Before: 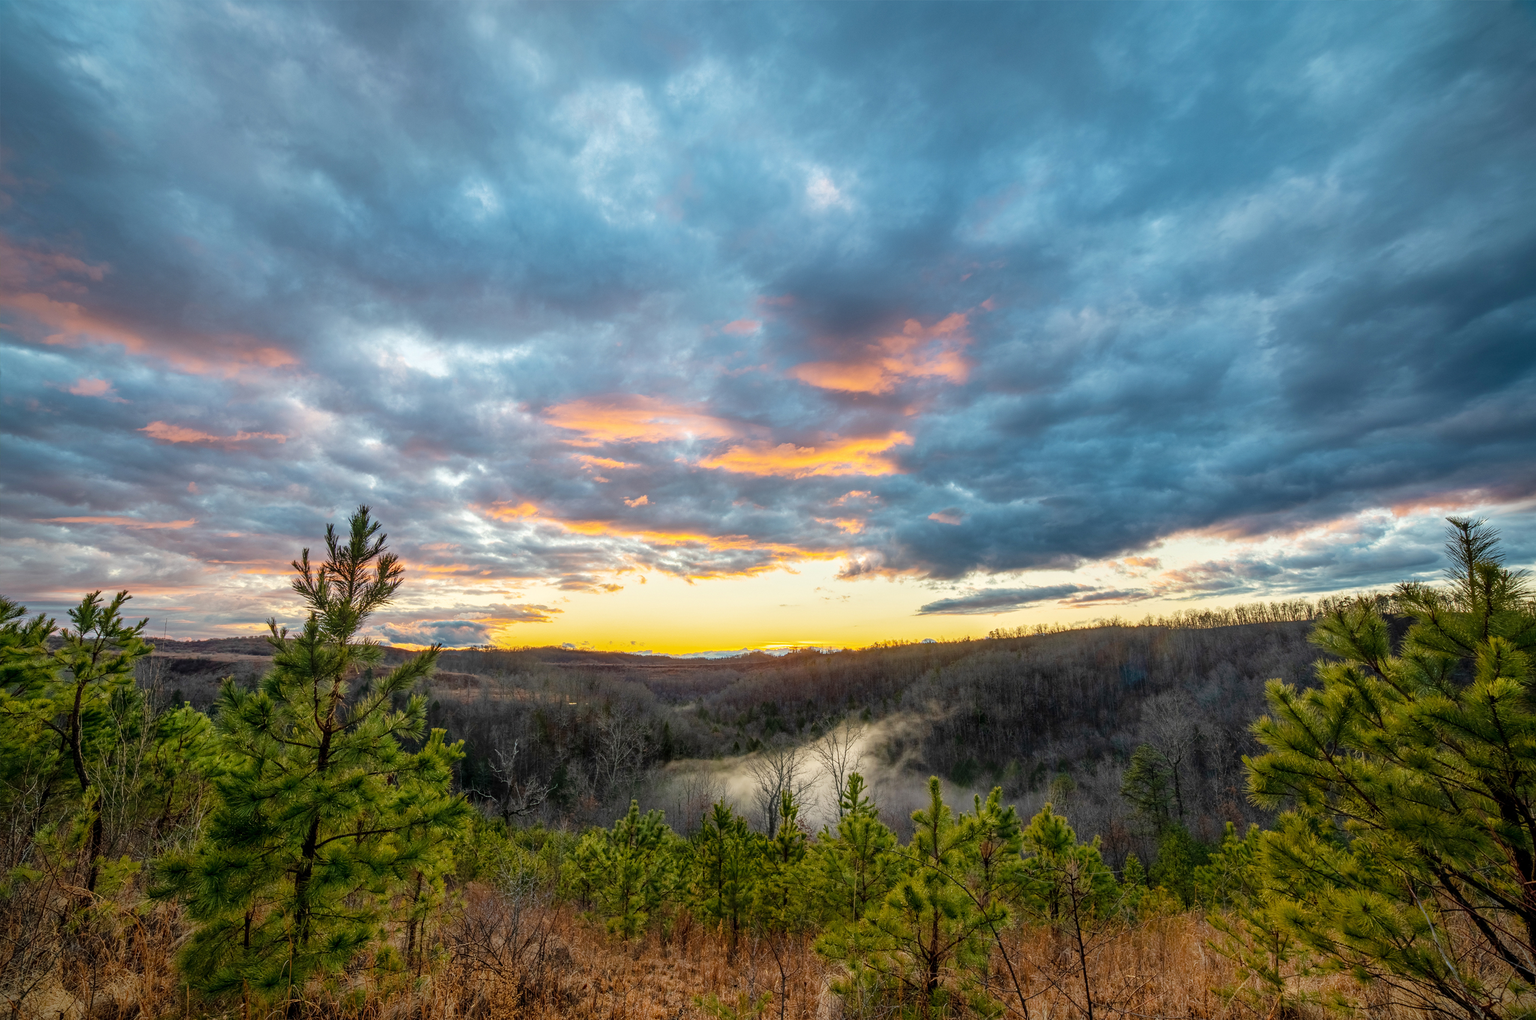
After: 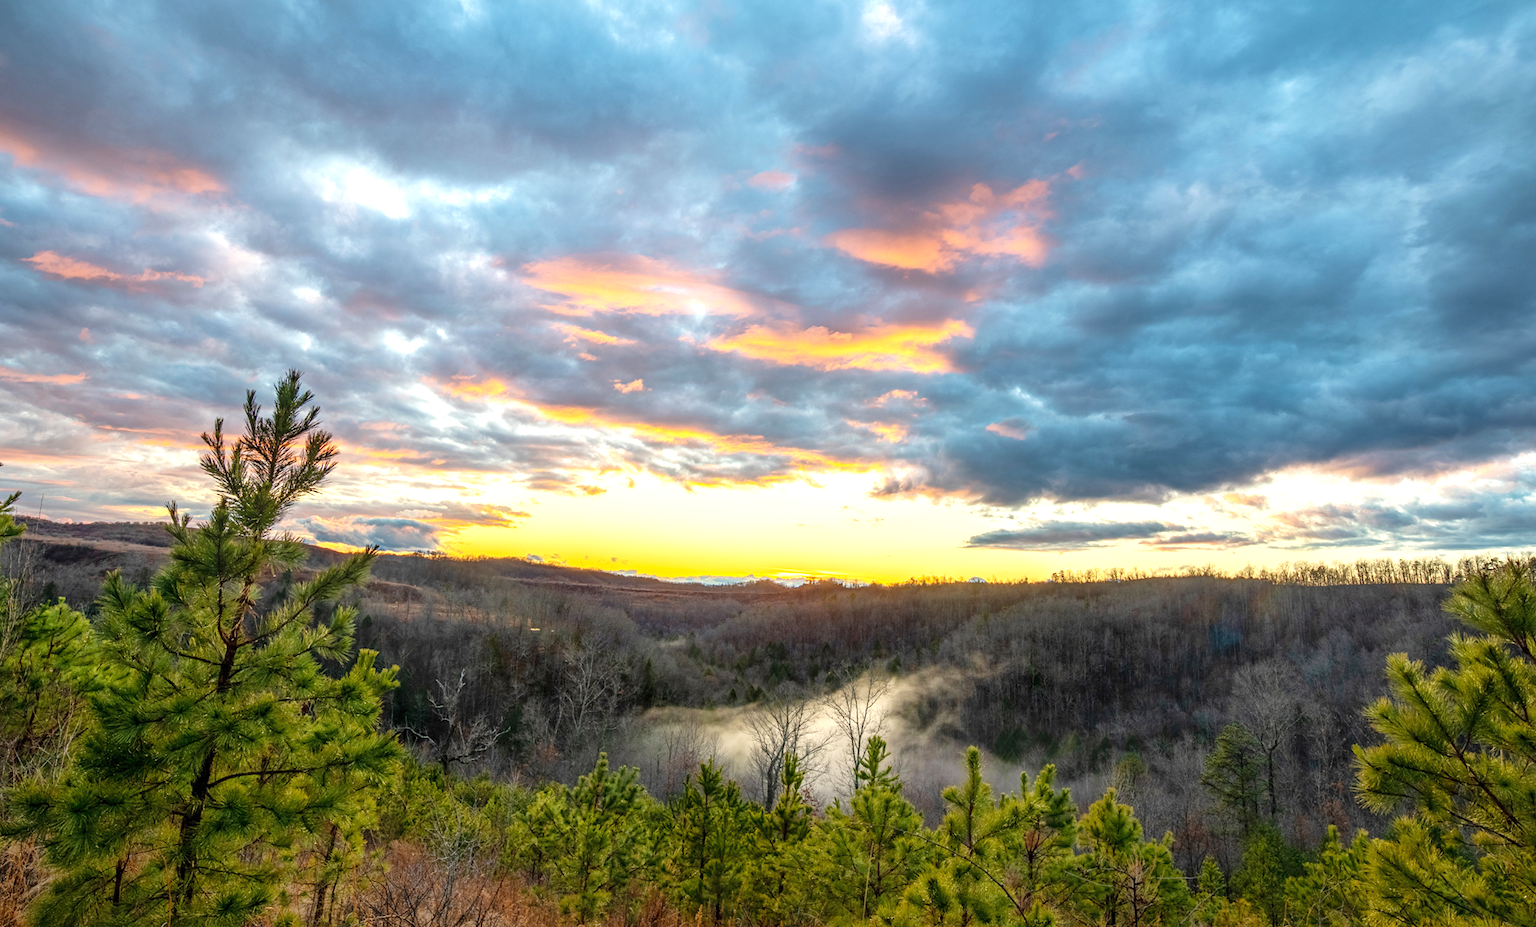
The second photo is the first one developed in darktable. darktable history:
crop and rotate: angle -3.59°, left 9.797%, top 20.375%, right 12.008%, bottom 11.897%
exposure: black level correction 0, exposure 0.499 EV, compensate highlight preservation false
